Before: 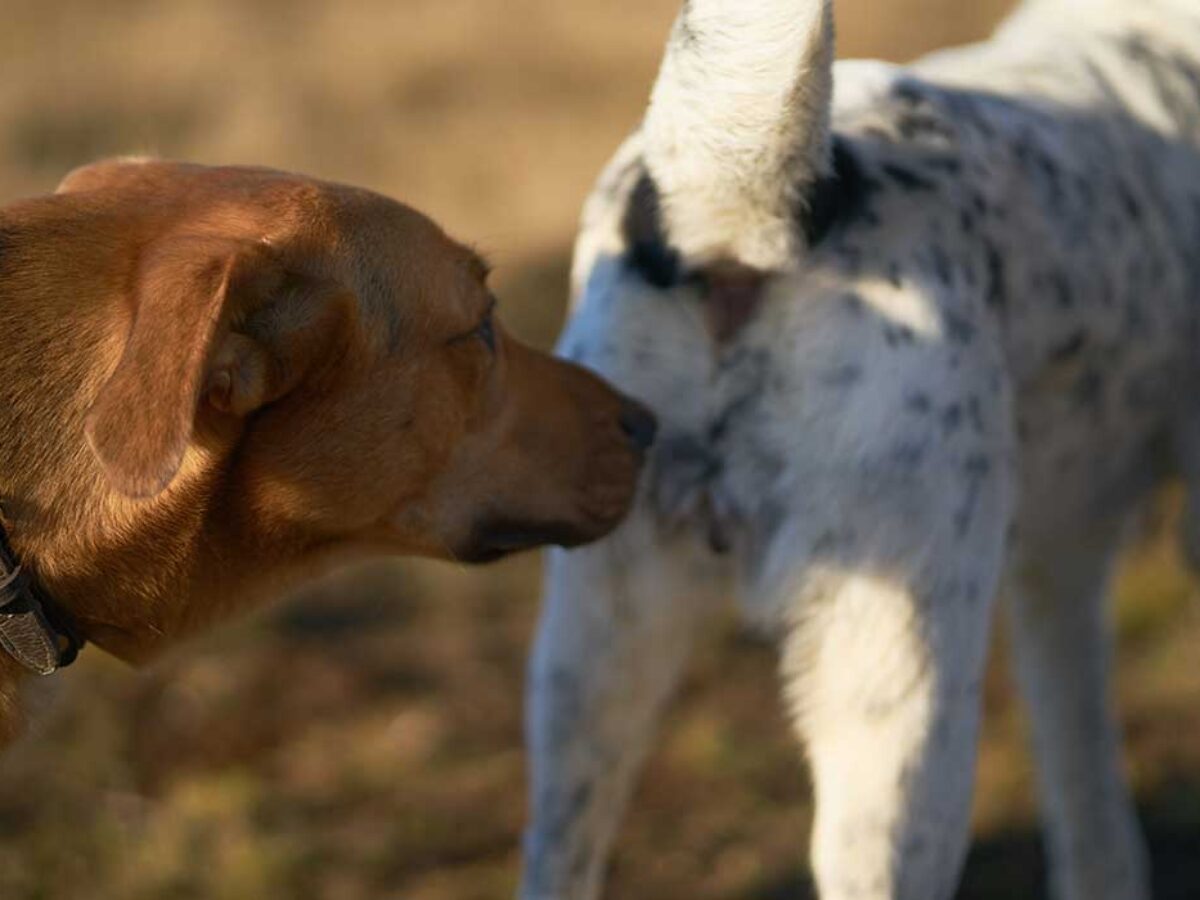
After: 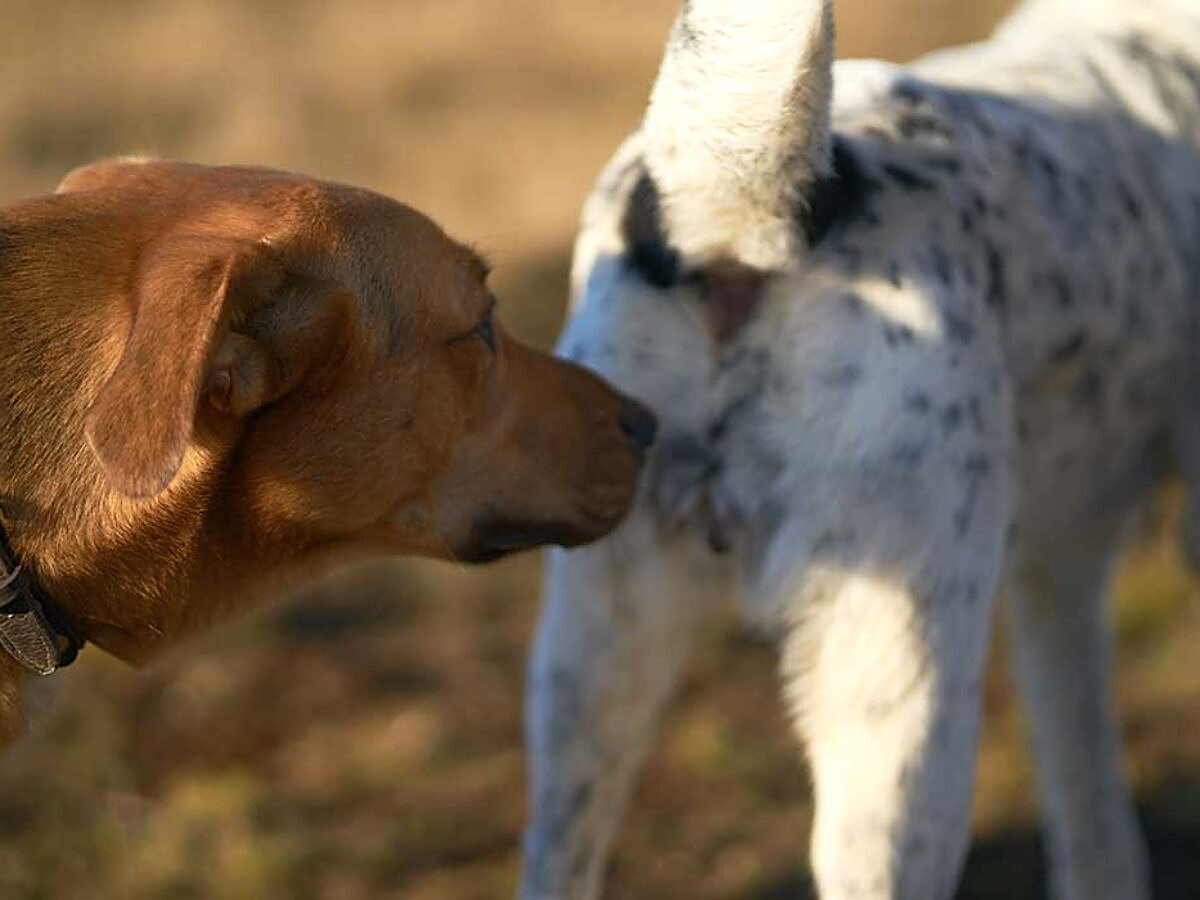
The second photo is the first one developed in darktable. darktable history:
sharpen: on, module defaults
exposure: exposure 0.197 EV, compensate highlight preservation false
